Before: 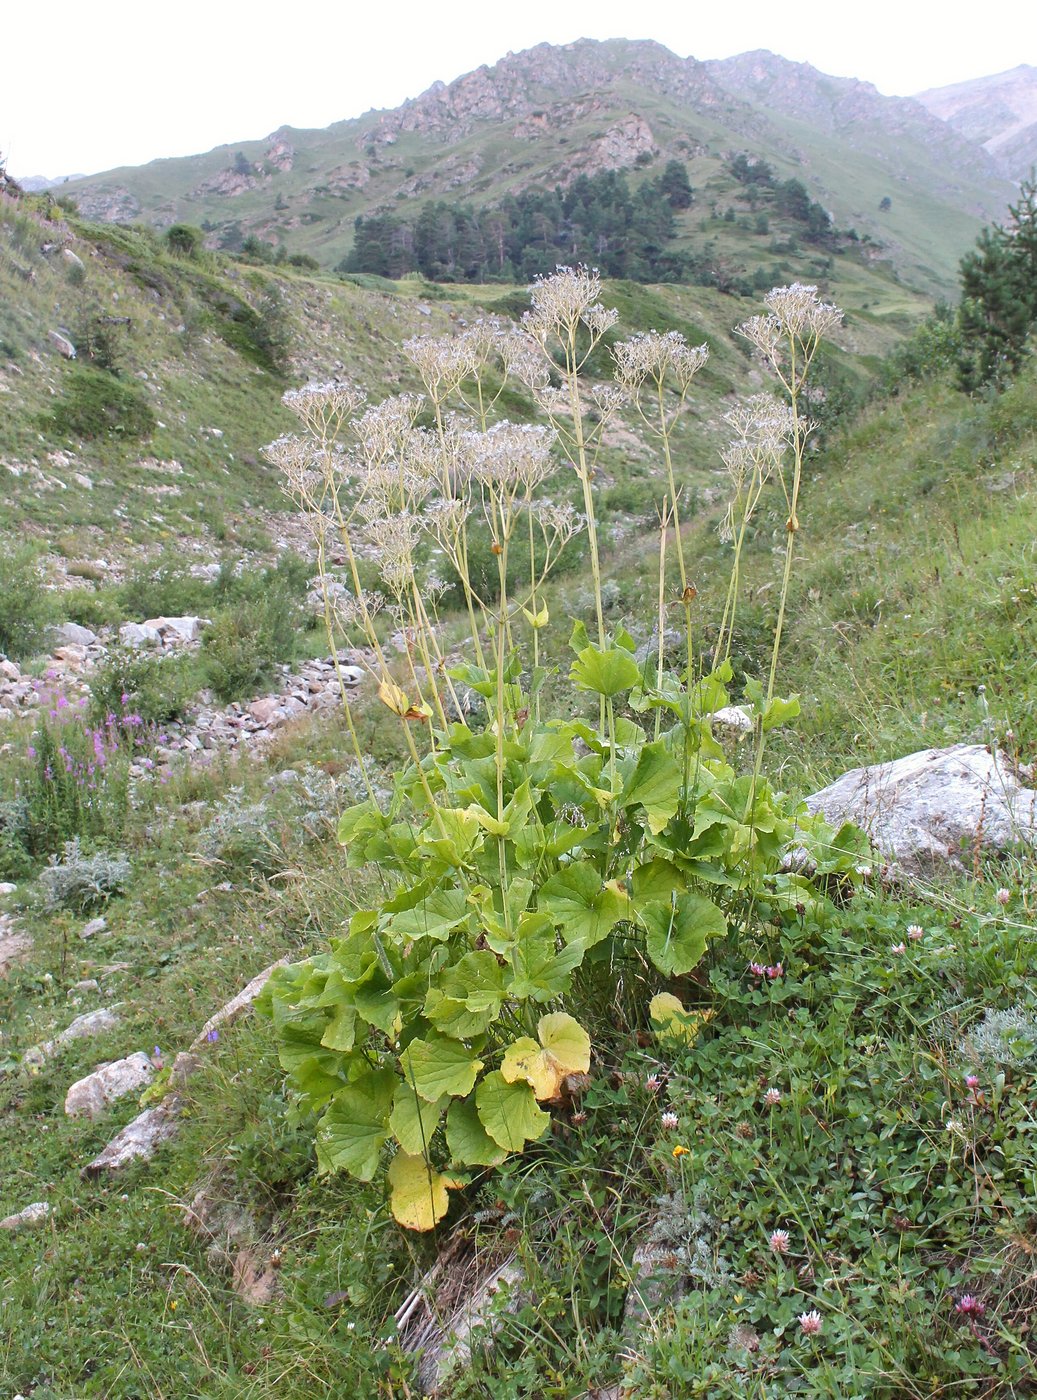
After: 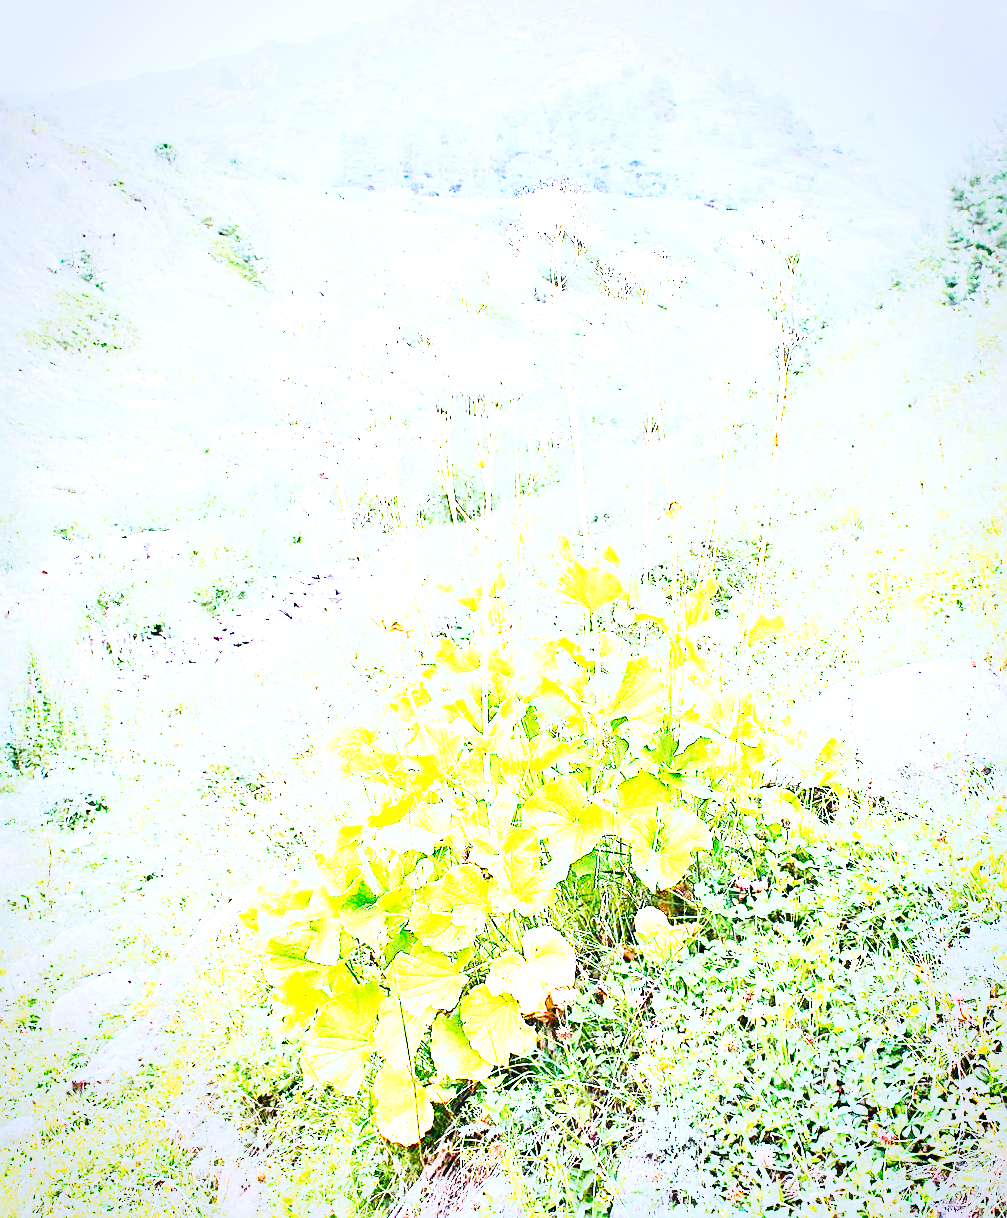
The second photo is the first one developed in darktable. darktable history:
sharpen: on, module defaults
exposure: black level correction 0, exposure 2.414 EV, compensate exposure bias true, compensate highlight preservation false
contrast brightness saturation: contrast 0.197, brightness 0.157, saturation 0.225
color correction: highlights a* -0.688, highlights b* -8.75
crop: left 1.499%, top 6.193%, right 1.322%, bottom 6.742%
tone curve: curves: ch0 [(0, 0) (0.003, 0.01) (0.011, 0.01) (0.025, 0.011) (0.044, 0.014) (0.069, 0.018) (0.1, 0.022) (0.136, 0.026) (0.177, 0.035) (0.224, 0.051) (0.277, 0.085) (0.335, 0.158) (0.399, 0.299) (0.468, 0.457) (0.543, 0.634) (0.623, 0.801) (0.709, 0.904) (0.801, 0.963) (0.898, 0.986) (1, 1)], preserve colors none
color calibration: illuminant as shot in camera, x 0.358, y 0.373, temperature 4628.91 K
vignetting: brightness -0.228, saturation 0.131, automatic ratio true
